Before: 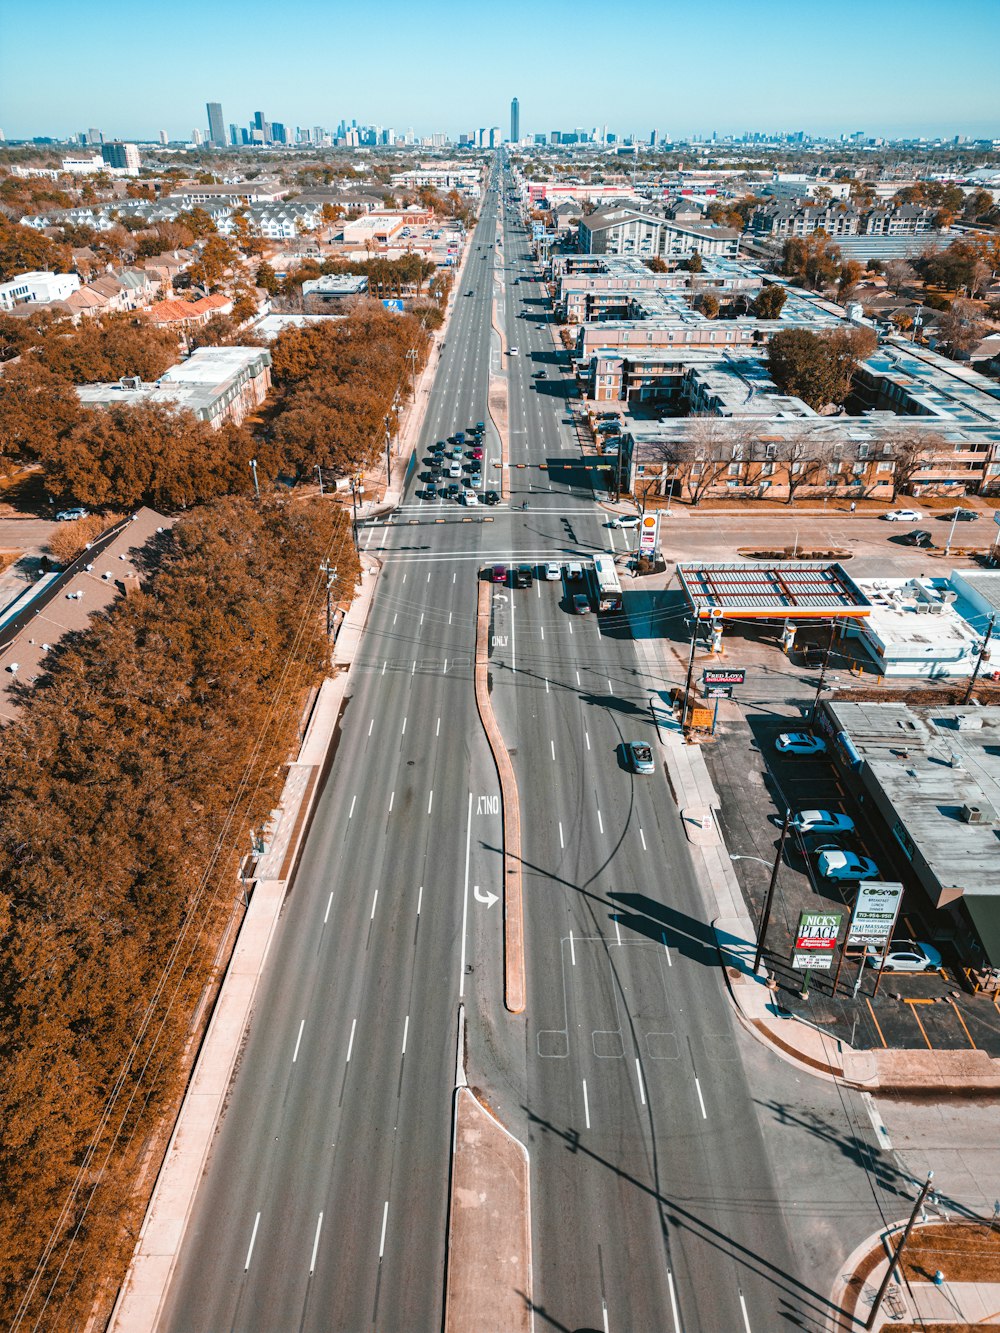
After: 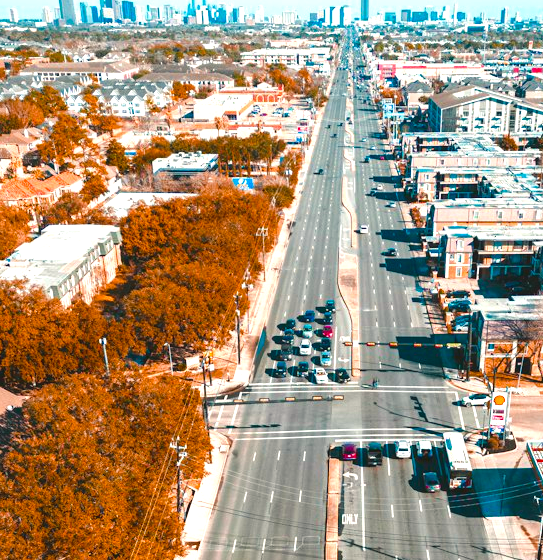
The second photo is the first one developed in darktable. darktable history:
crop: left 15.079%, top 9.177%, right 30.598%, bottom 48.506%
color balance rgb: shadows lift › hue 85.34°, highlights gain › chroma 2.272%, highlights gain › hue 75.17°, global offset › luminance 0.532%, perceptual saturation grading › global saturation 0.748%, perceptual saturation grading › highlights -17.342%, perceptual saturation grading › mid-tones 33.795%, perceptual saturation grading › shadows 50.468%, perceptual brilliance grading › global brilliance 17.315%, global vibrance 20%
